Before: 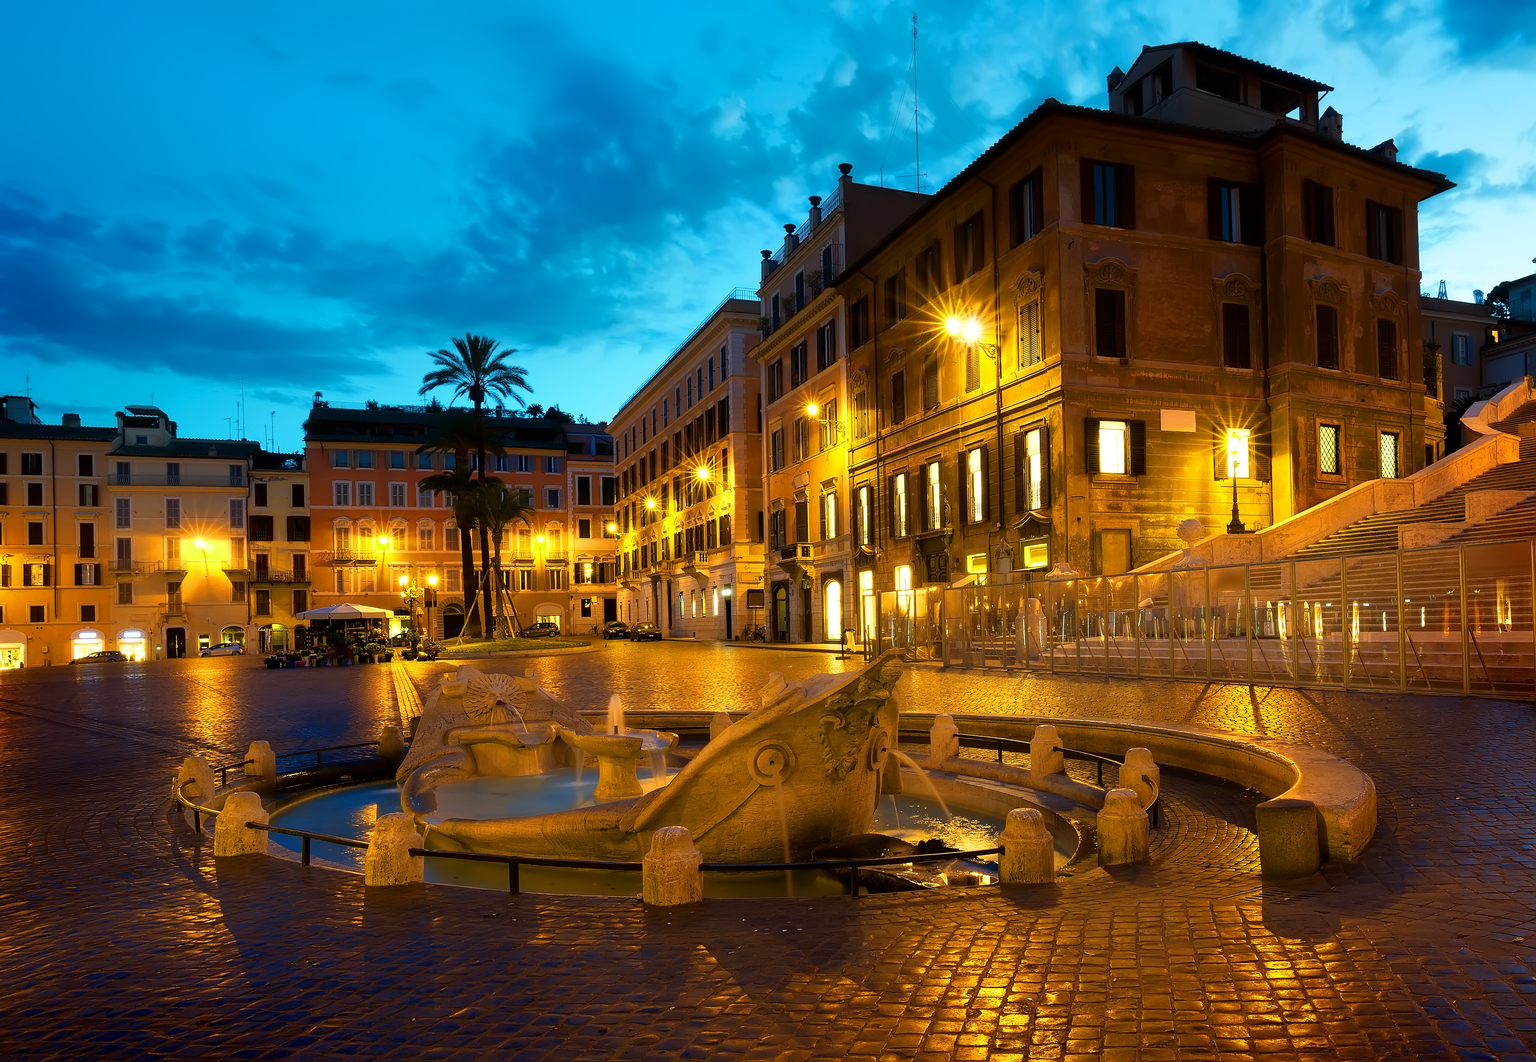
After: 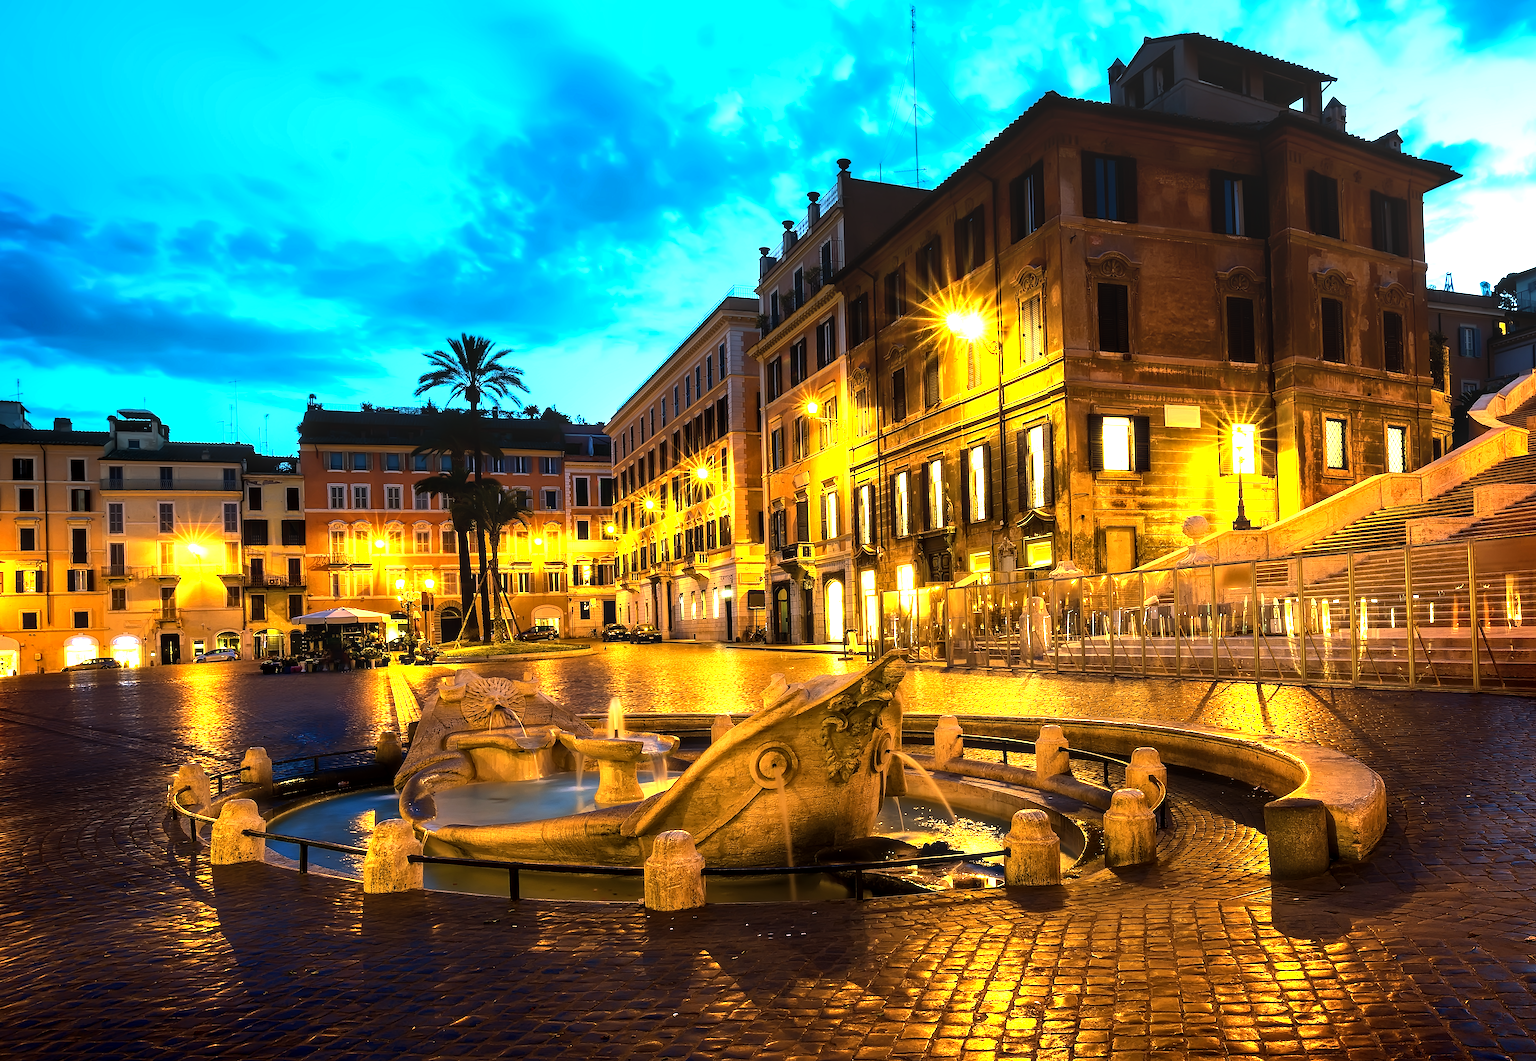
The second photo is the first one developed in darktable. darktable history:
exposure: exposure 0.4 EV, compensate highlight preservation false
rotate and perspective: rotation -0.45°, automatic cropping original format, crop left 0.008, crop right 0.992, crop top 0.012, crop bottom 0.988
local contrast: on, module defaults
white balance: red 1.009, blue 0.985
tone equalizer: -8 EV -1.08 EV, -7 EV -1.01 EV, -6 EV -0.867 EV, -5 EV -0.578 EV, -3 EV 0.578 EV, -2 EV 0.867 EV, -1 EV 1.01 EV, +0 EV 1.08 EV, edges refinement/feathering 500, mask exposure compensation -1.57 EV, preserve details no
